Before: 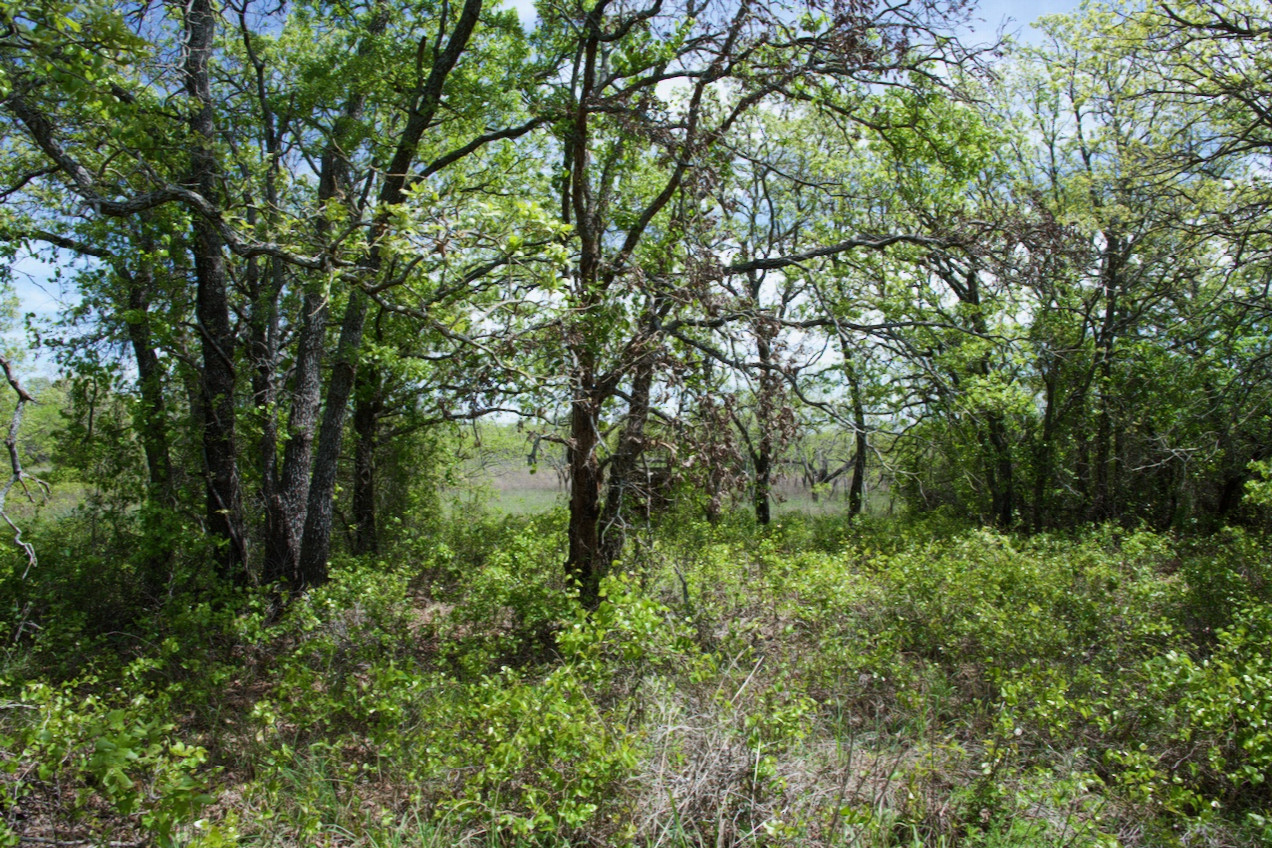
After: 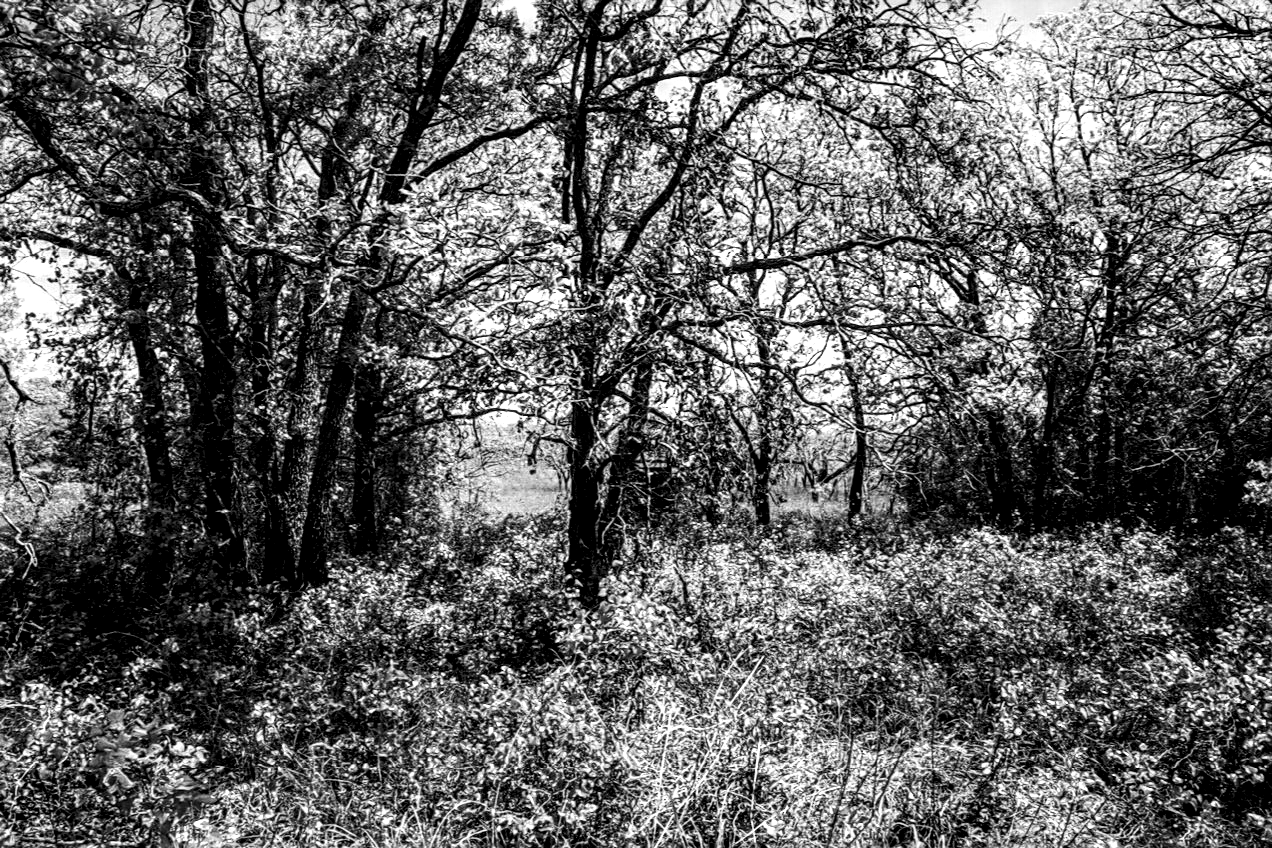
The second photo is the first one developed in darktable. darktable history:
local contrast: highlights 20%, detail 197%
tone curve: curves: ch0 [(0, 0) (0.003, 0.009) (0.011, 0.013) (0.025, 0.019) (0.044, 0.029) (0.069, 0.04) (0.1, 0.053) (0.136, 0.08) (0.177, 0.114) (0.224, 0.151) (0.277, 0.207) (0.335, 0.267) (0.399, 0.35) (0.468, 0.442) (0.543, 0.545) (0.623, 0.656) (0.709, 0.752) (0.801, 0.843) (0.898, 0.932) (1, 1)], preserve colors none
monochrome: on, module defaults
sharpen: on, module defaults
